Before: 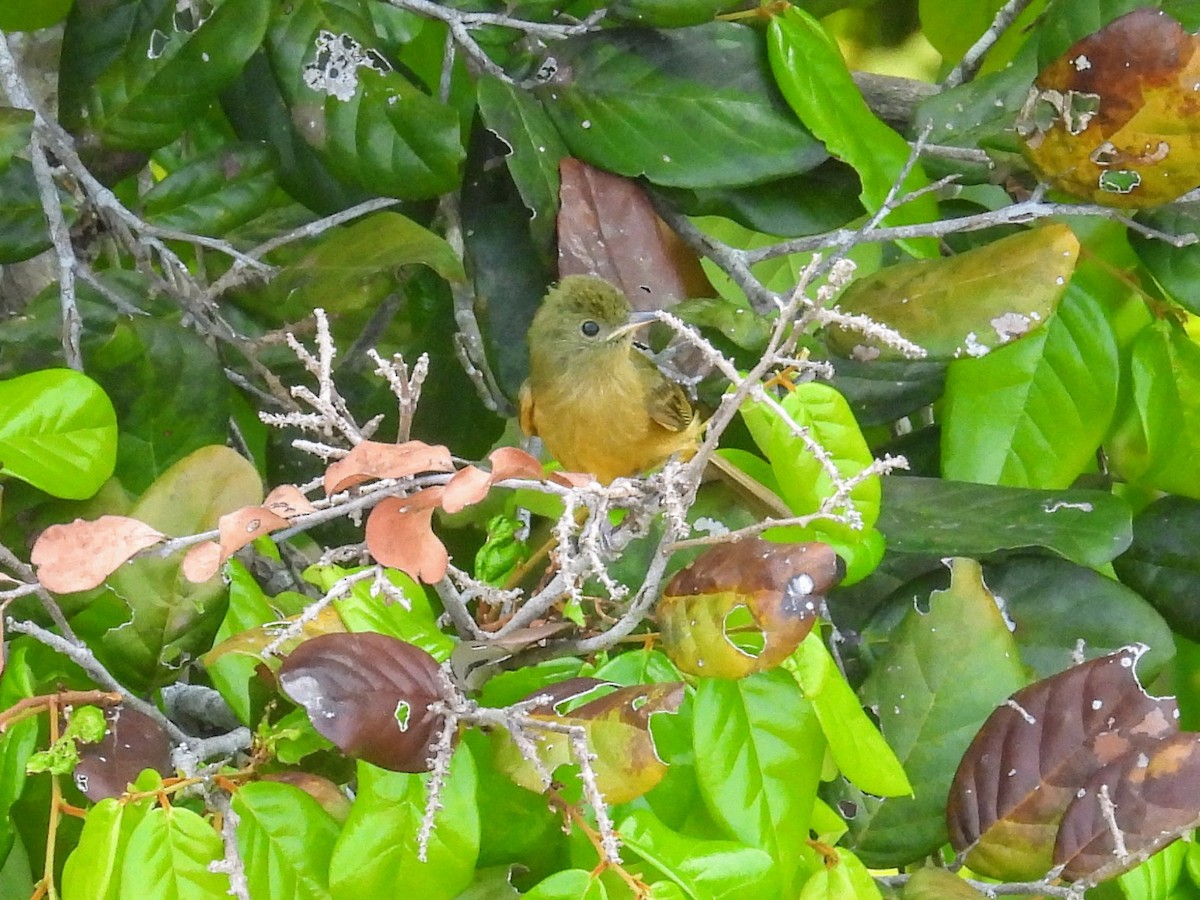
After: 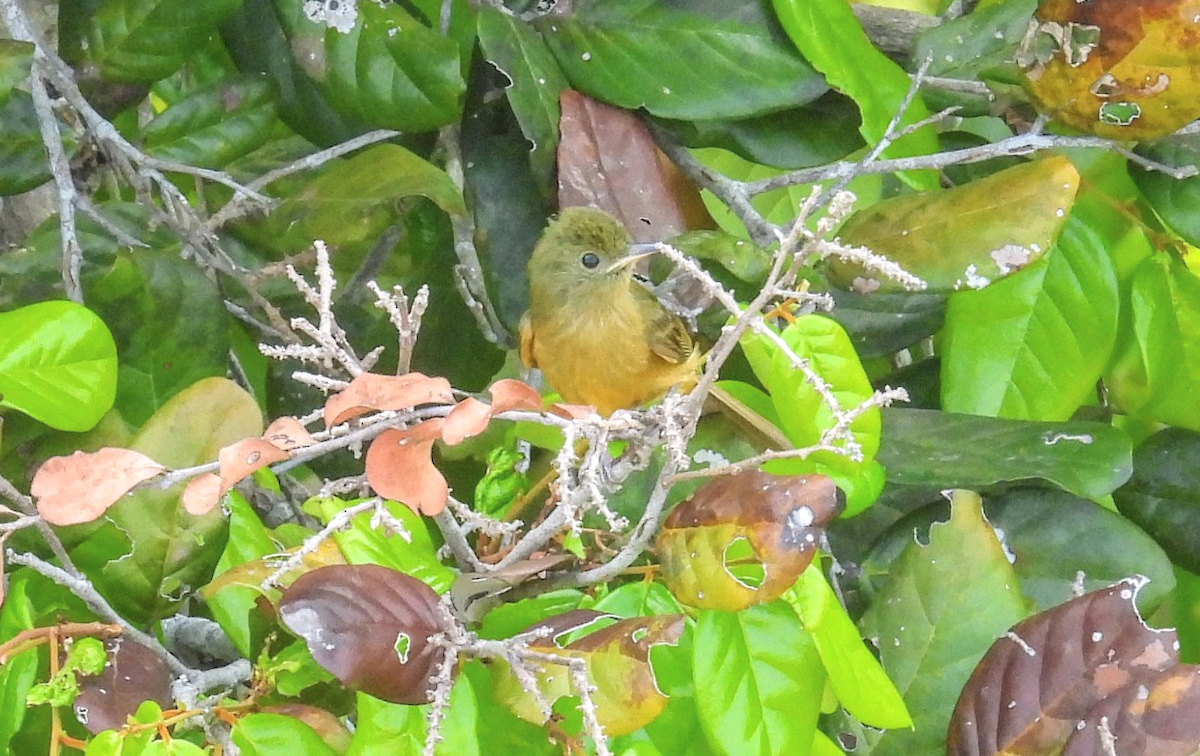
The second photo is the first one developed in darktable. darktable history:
contrast brightness saturation: brightness 0.13
local contrast: highlights 100%, shadows 100%, detail 120%, midtone range 0.2
crop: top 7.625%, bottom 8.027%
